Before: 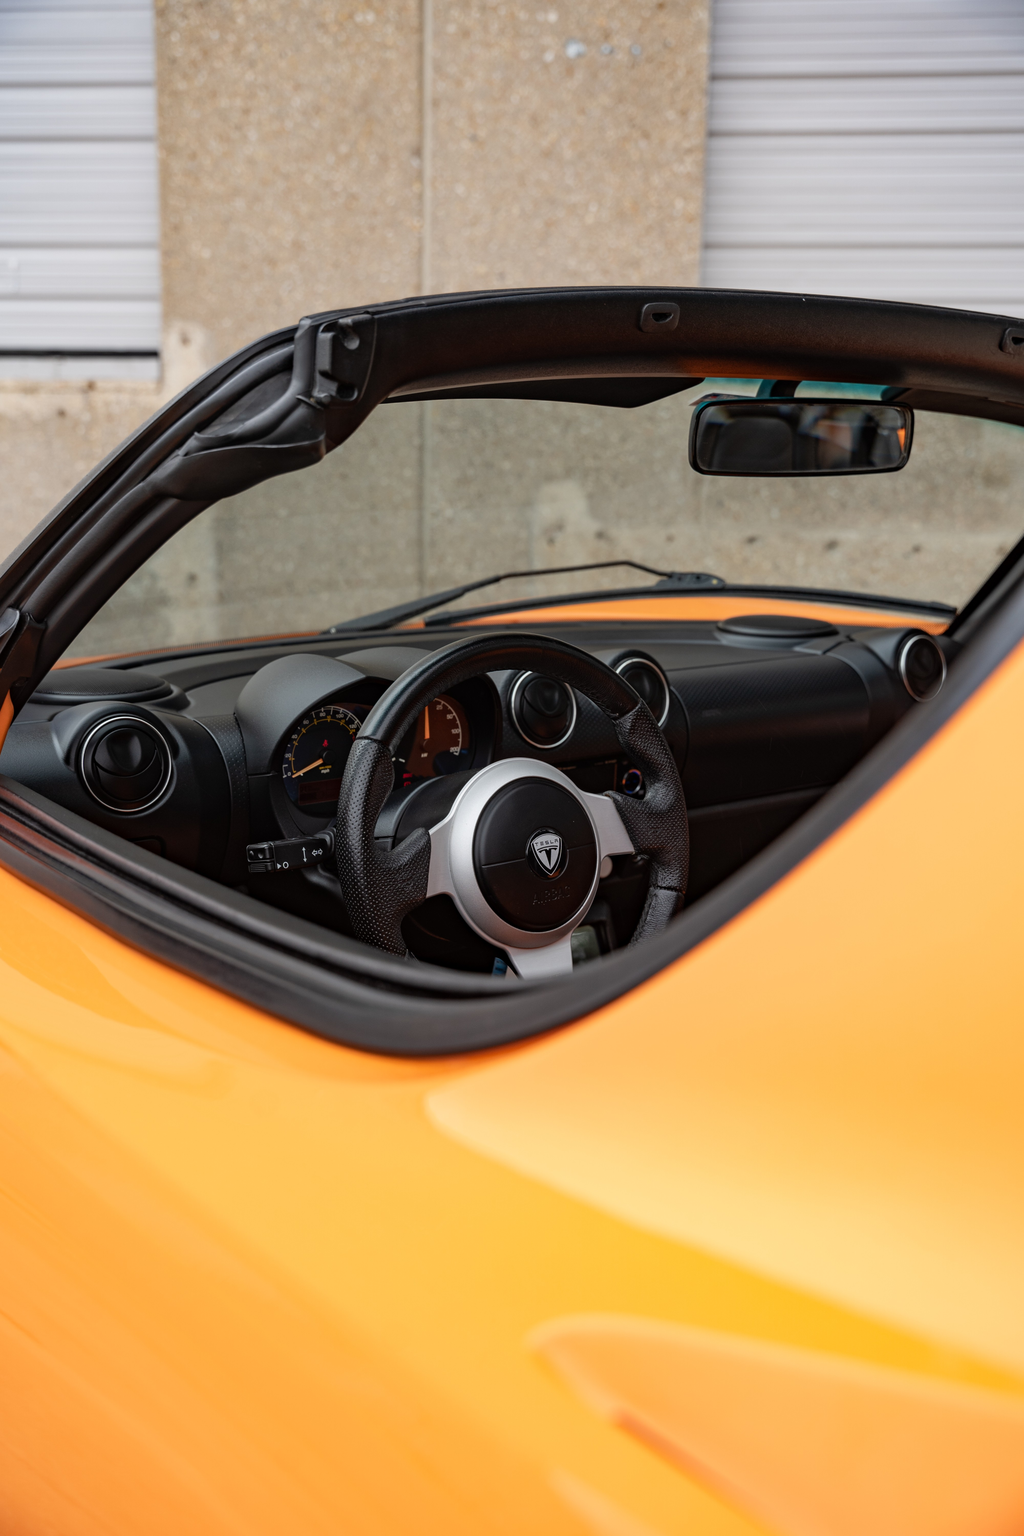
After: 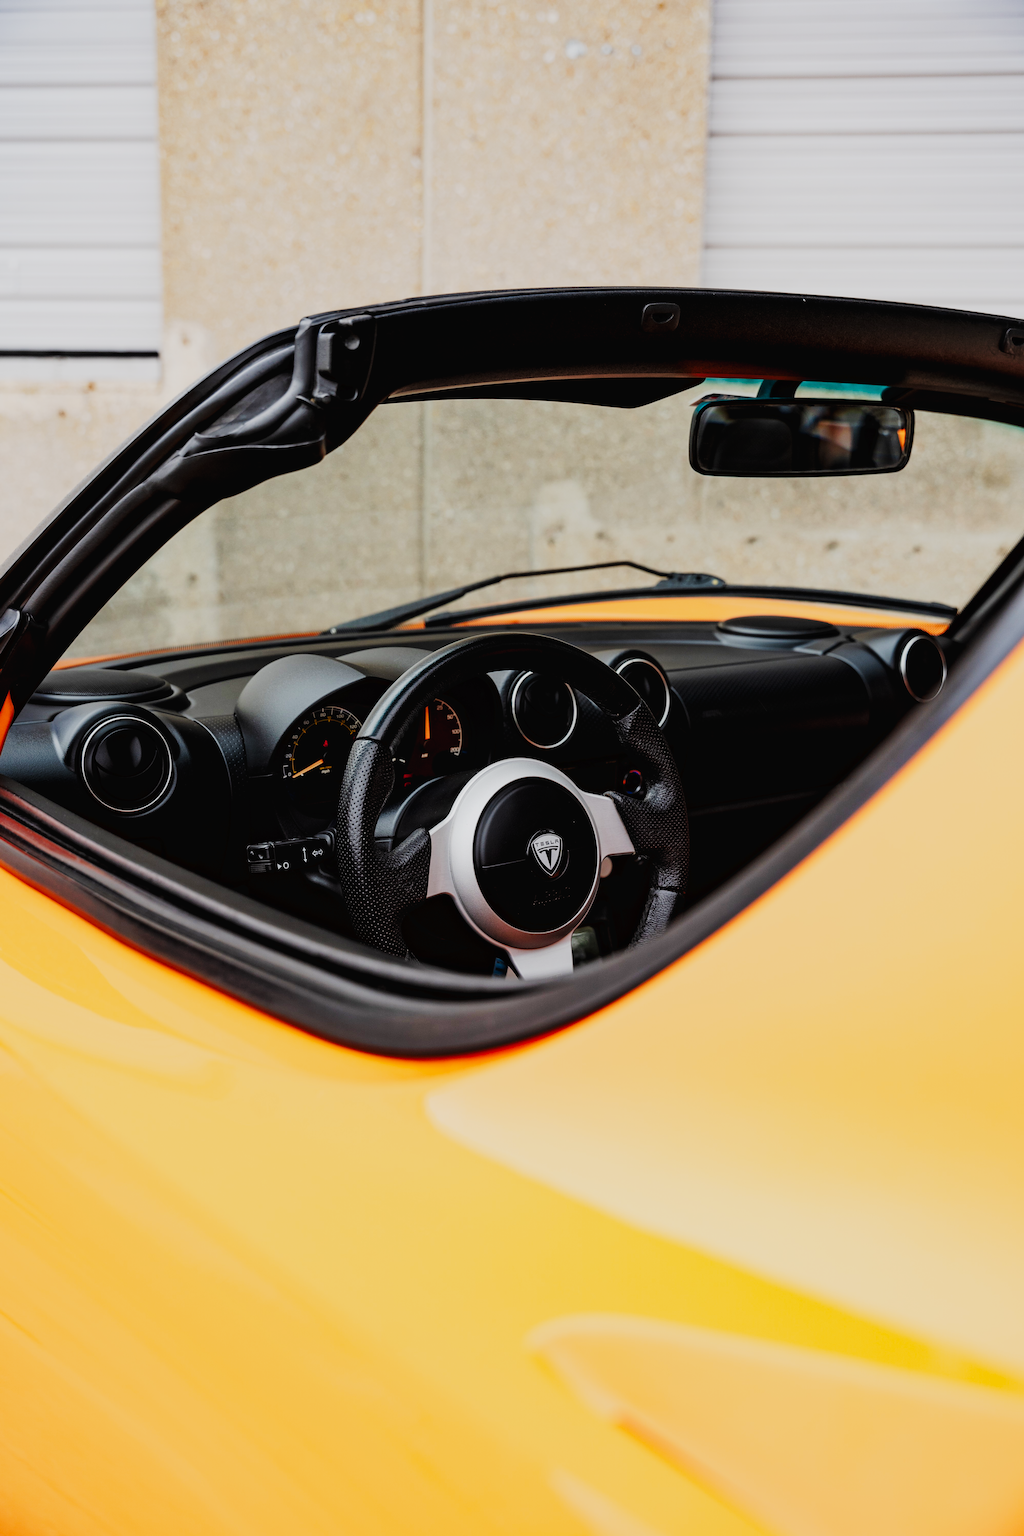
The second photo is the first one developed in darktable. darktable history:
tone curve: curves: ch0 [(0, 0) (0.003, 0.017) (0.011, 0.017) (0.025, 0.017) (0.044, 0.019) (0.069, 0.03) (0.1, 0.046) (0.136, 0.066) (0.177, 0.104) (0.224, 0.151) (0.277, 0.231) (0.335, 0.321) (0.399, 0.454) (0.468, 0.567) (0.543, 0.674) (0.623, 0.763) (0.709, 0.82) (0.801, 0.872) (0.898, 0.934) (1, 1)], preserve colors none
filmic rgb: hardness 4.17, contrast 0.921
